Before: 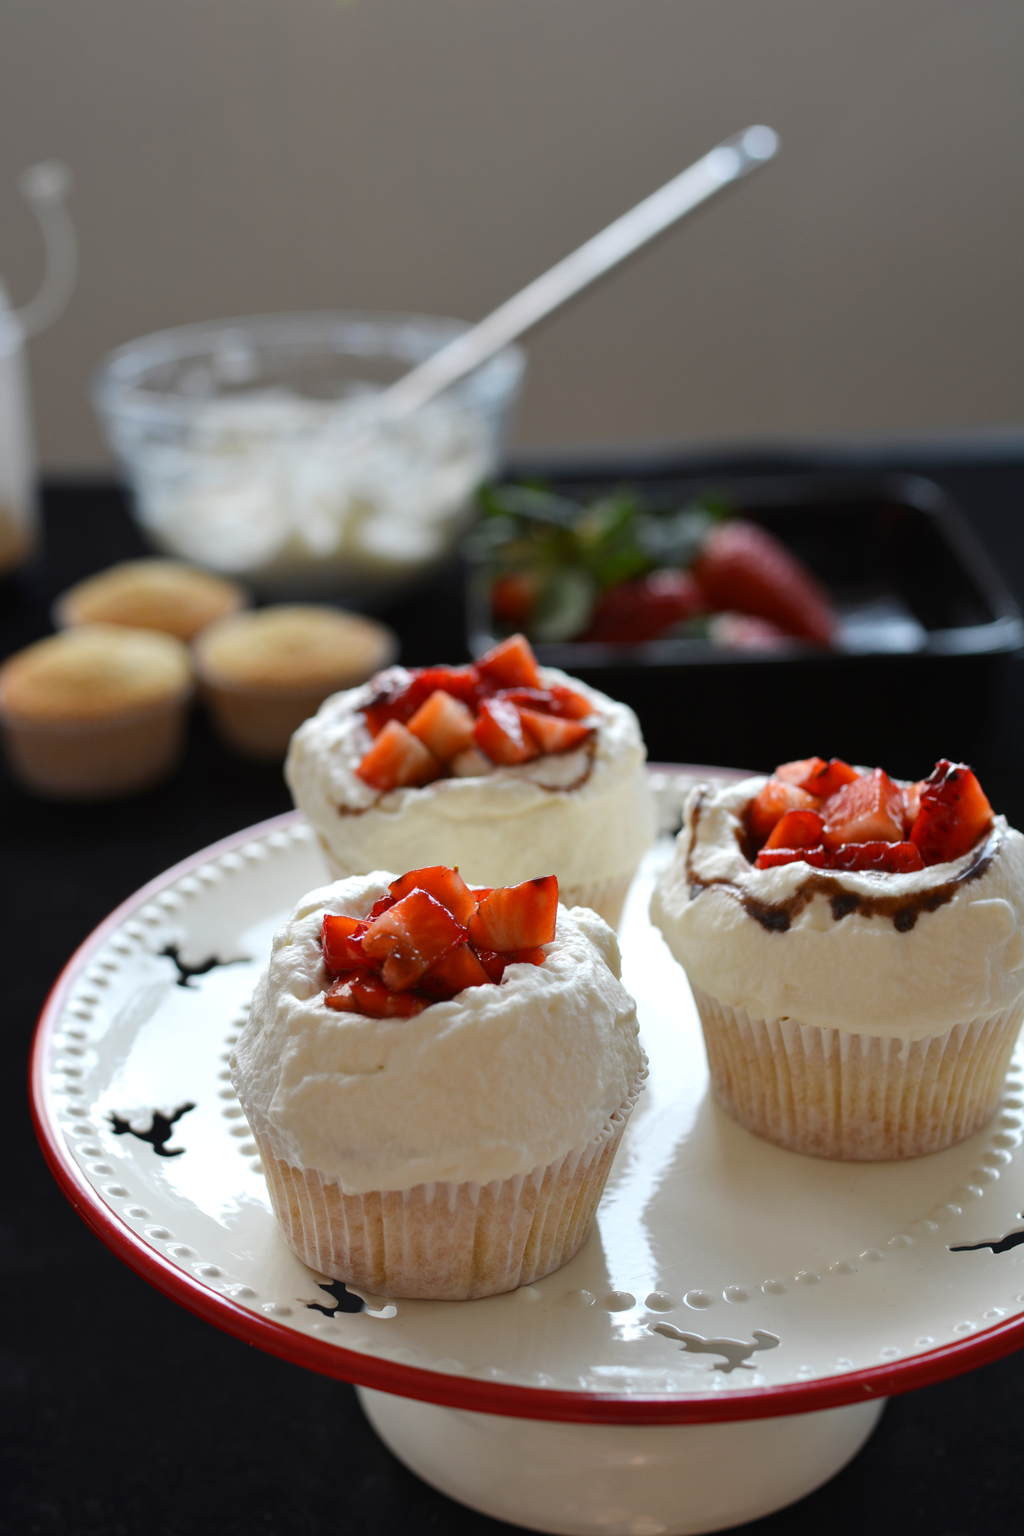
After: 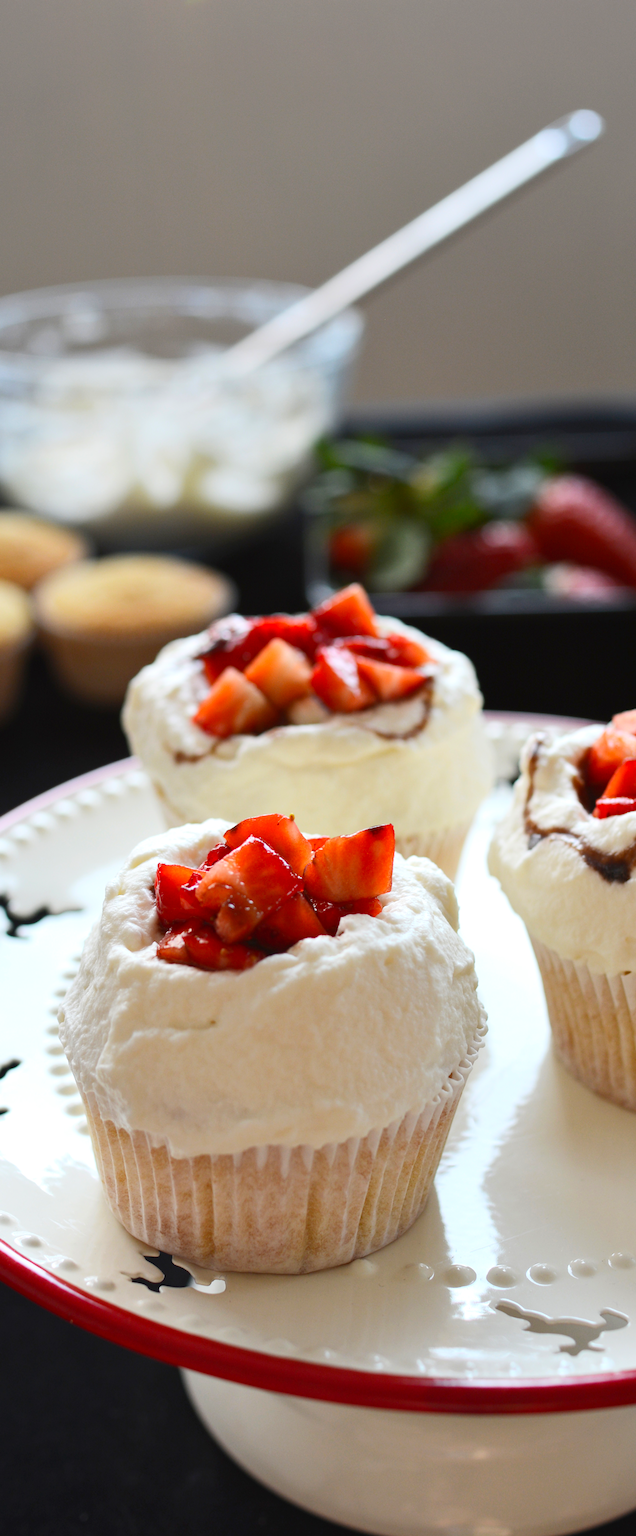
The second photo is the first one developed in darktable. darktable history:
contrast brightness saturation: contrast 0.2, brightness 0.16, saturation 0.22
rotate and perspective: rotation 0.215°, lens shift (vertical) -0.139, crop left 0.069, crop right 0.939, crop top 0.002, crop bottom 0.996
crop and rotate: left 13.409%, right 19.924%
